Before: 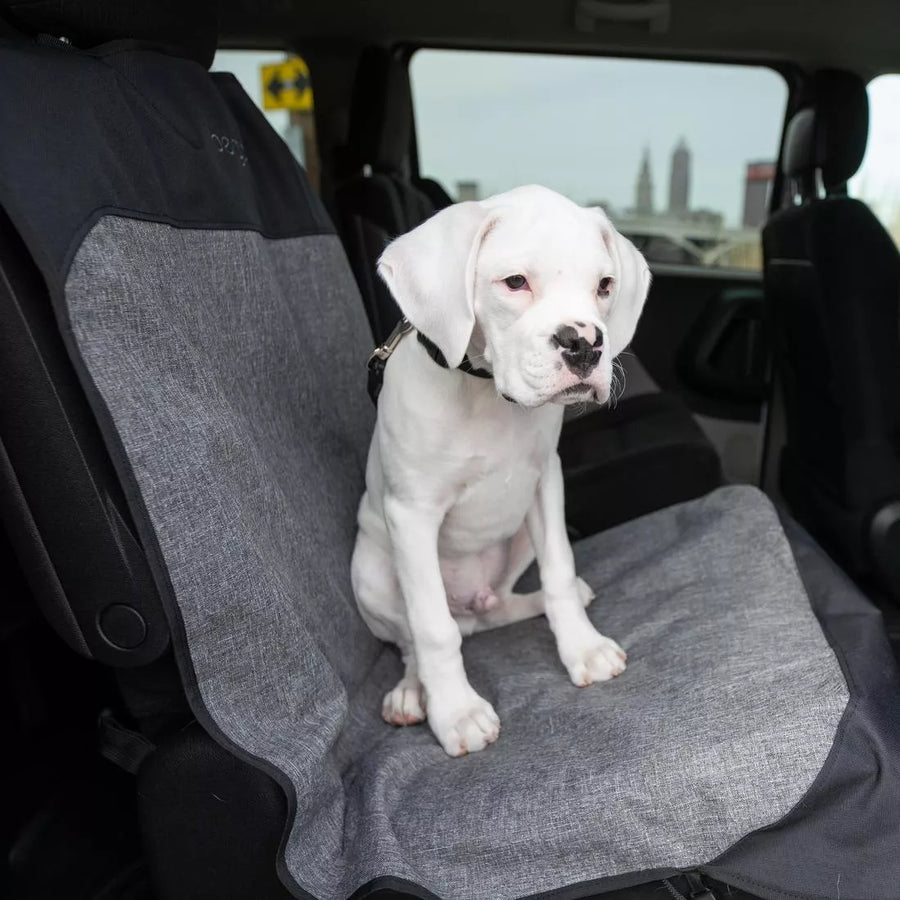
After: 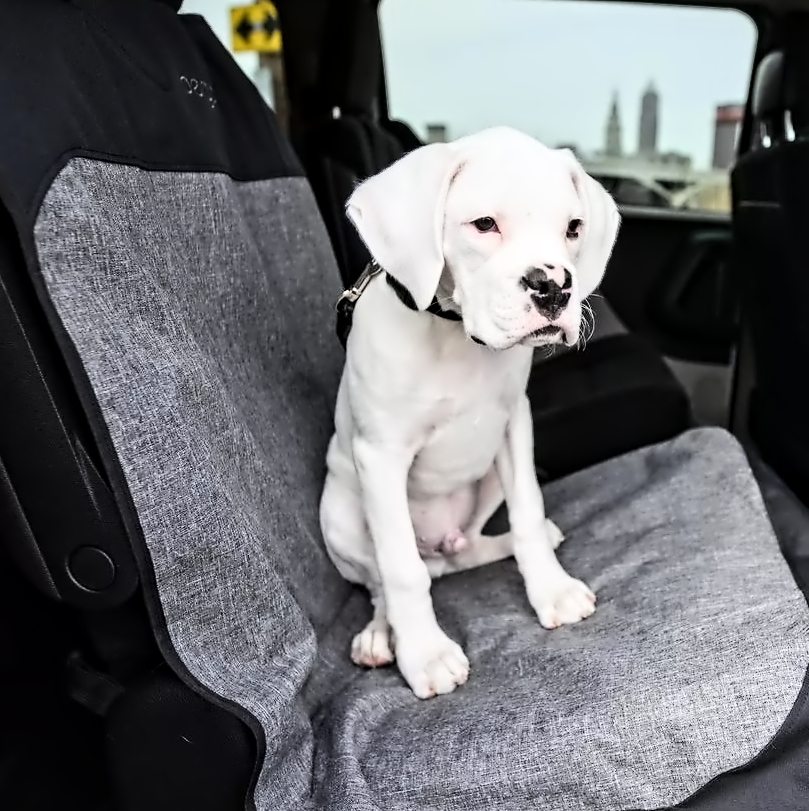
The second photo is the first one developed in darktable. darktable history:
crop: left 3.553%, top 6.489%, right 6.486%, bottom 3.319%
base curve: curves: ch0 [(0, 0) (0.032, 0.025) (0.121, 0.166) (0.206, 0.329) (0.605, 0.79) (1, 1)], exposure shift 0.01
contrast equalizer: y [[0.5, 0.542, 0.583, 0.625, 0.667, 0.708], [0.5 ×6], [0.5 ×6], [0, 0.033, 0.067, 0.1, 0.133, 0.167], [0, 0.05, 0.1, 0.15, 0.2, 0.25]]
